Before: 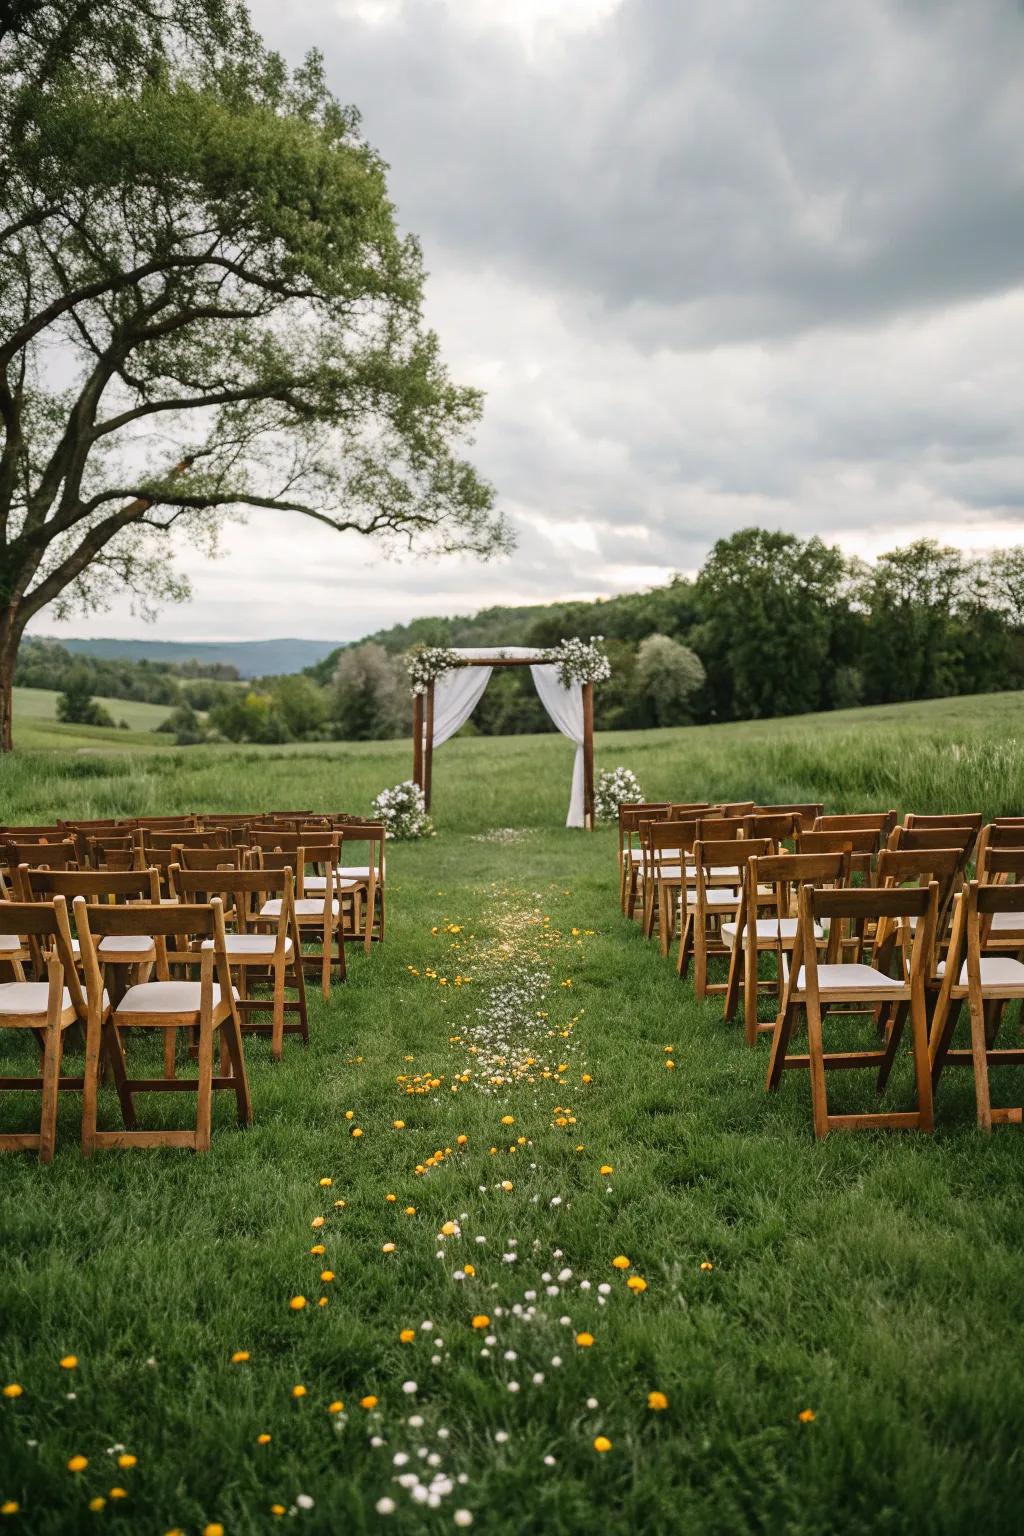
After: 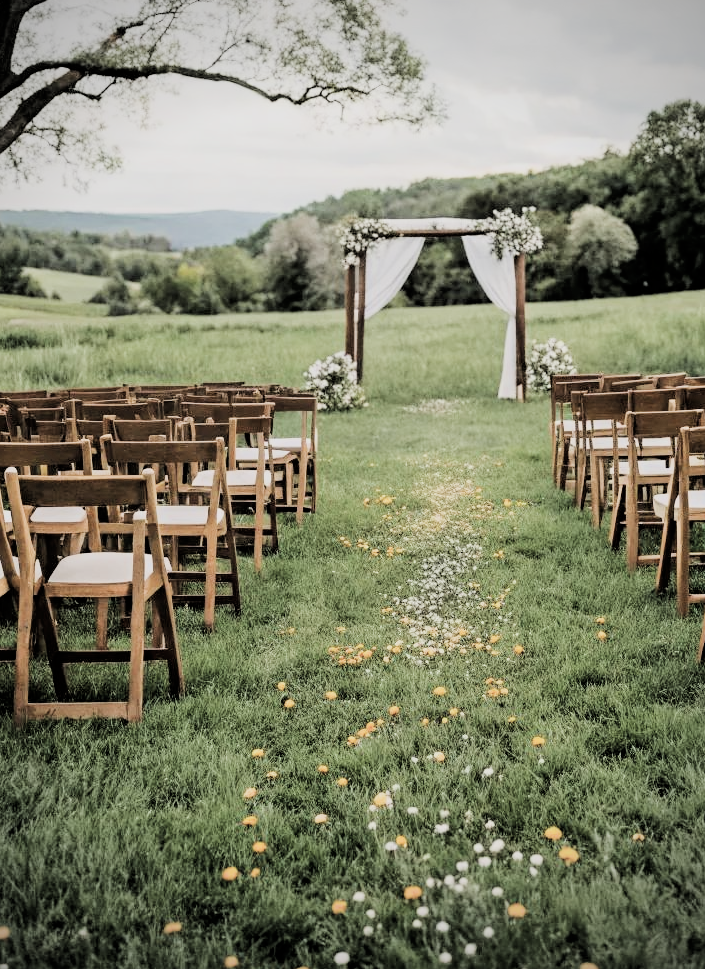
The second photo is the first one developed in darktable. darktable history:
tone curve: curves: ch0 [(0, 0) (0.068, 0.031) (0.175, 0.132) (0.337, 0.304) (0.498, 0.511) (0.748, 0.762) (0.993, 0.954)]; ch1 [(0, 0) (0.294, 0.184) (0.359, 0.34) (0.362, 0.35) (0.43, 0.41) (0.469, 0.453) (0.495, 0.489) (0.54, 0.563) (0.612, 0.641) (1, 1)]; ch2 [(0, 0) (0.431, 0.419) (0.495, 0.502) (0.524, 0.534) (0.557, 0.56) (0.634, 0.654) (0.728, 0.722) (1, 1)], color space Lab, linked channels, preserve colors none
crop: left 6.71%, top 27.968%, right 24.386%, bottom 8.902%
exposure: black level correction 0, exposure 0.89 EV, compensate highlight preservation false
filmic rgb: black relative exposure -4.19 EV, white relative exposure 5.16 EV, hardness 2.16, contrast 1.173
vignetting: unbound false
color correction: highlights b* 0.017, saturation 0.583
